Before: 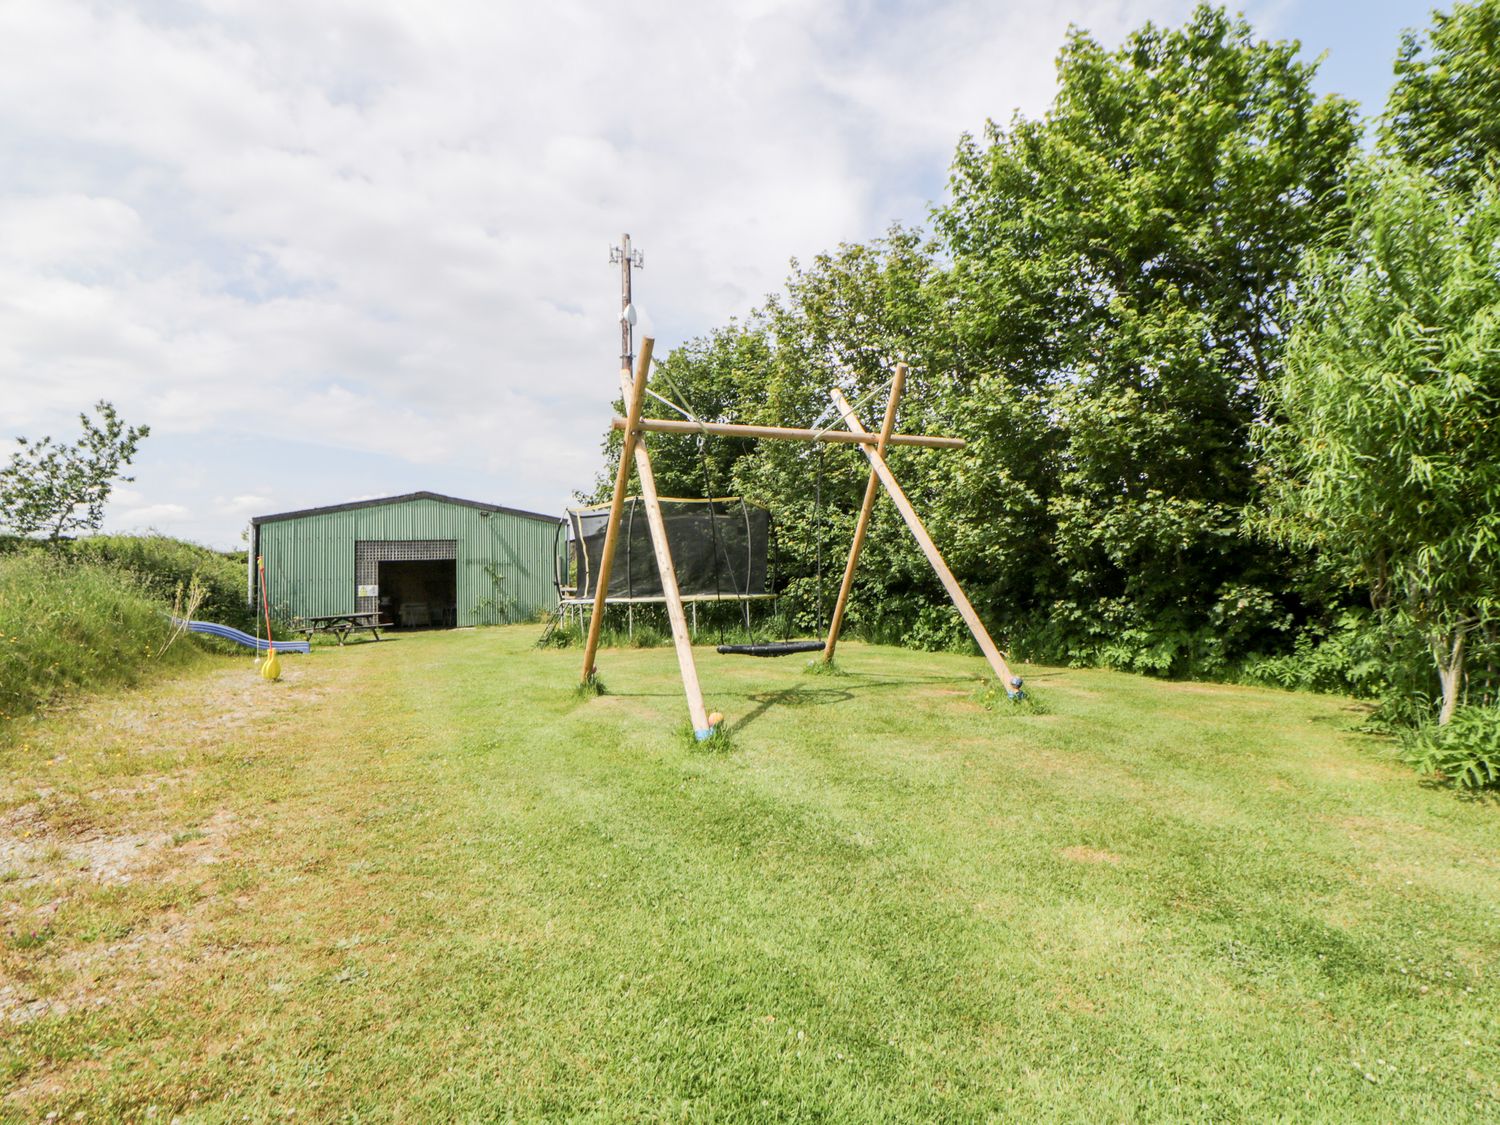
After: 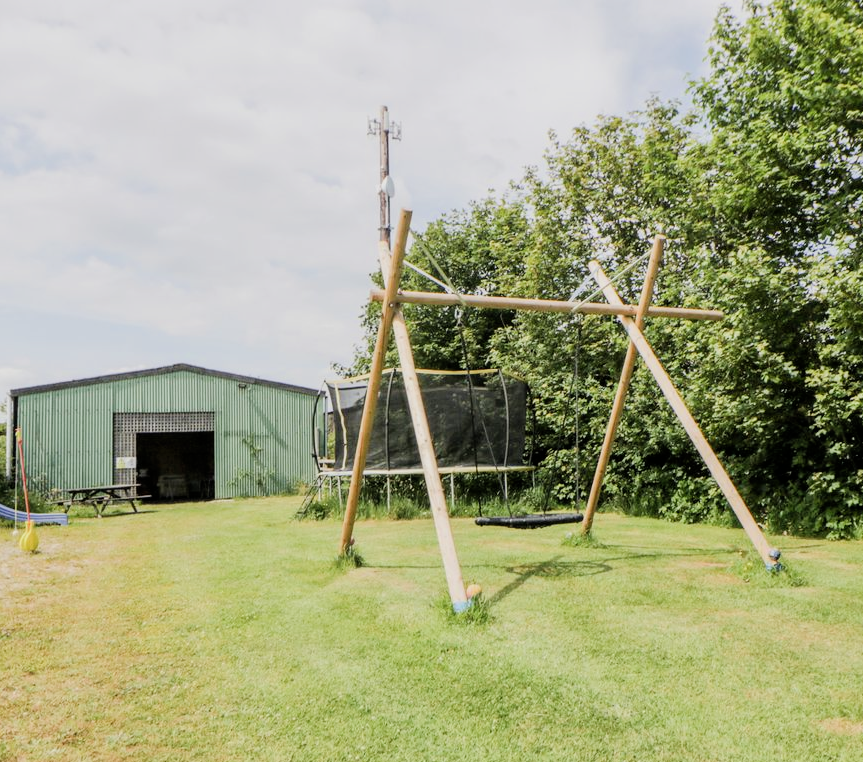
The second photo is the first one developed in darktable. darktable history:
filmic rgb: black relative exposure -7.65 EV, white relative exposure 4.56 EV, threshold 3 EV, hardness 3.61, enable highlight reconstruction true
shadows and highlights: radius 46.63, white point adjustment 6.79, compress 79.34%, soften with gaussian
crop: left 16.193%, top 11.454%, right 26.253%, bottom 20.803%
